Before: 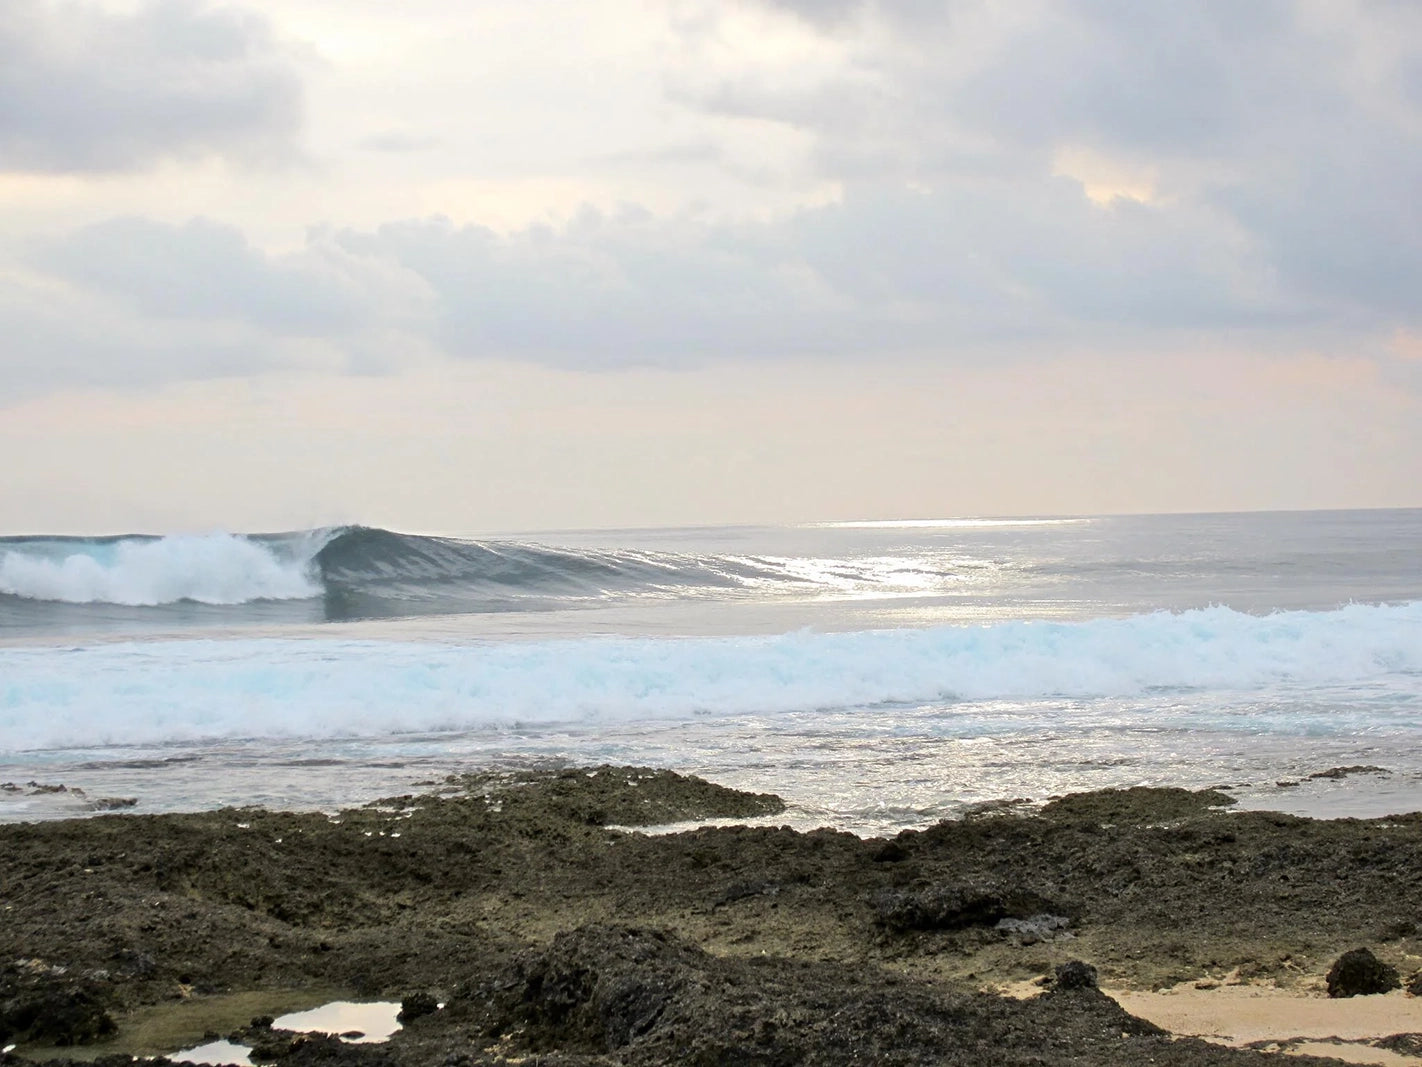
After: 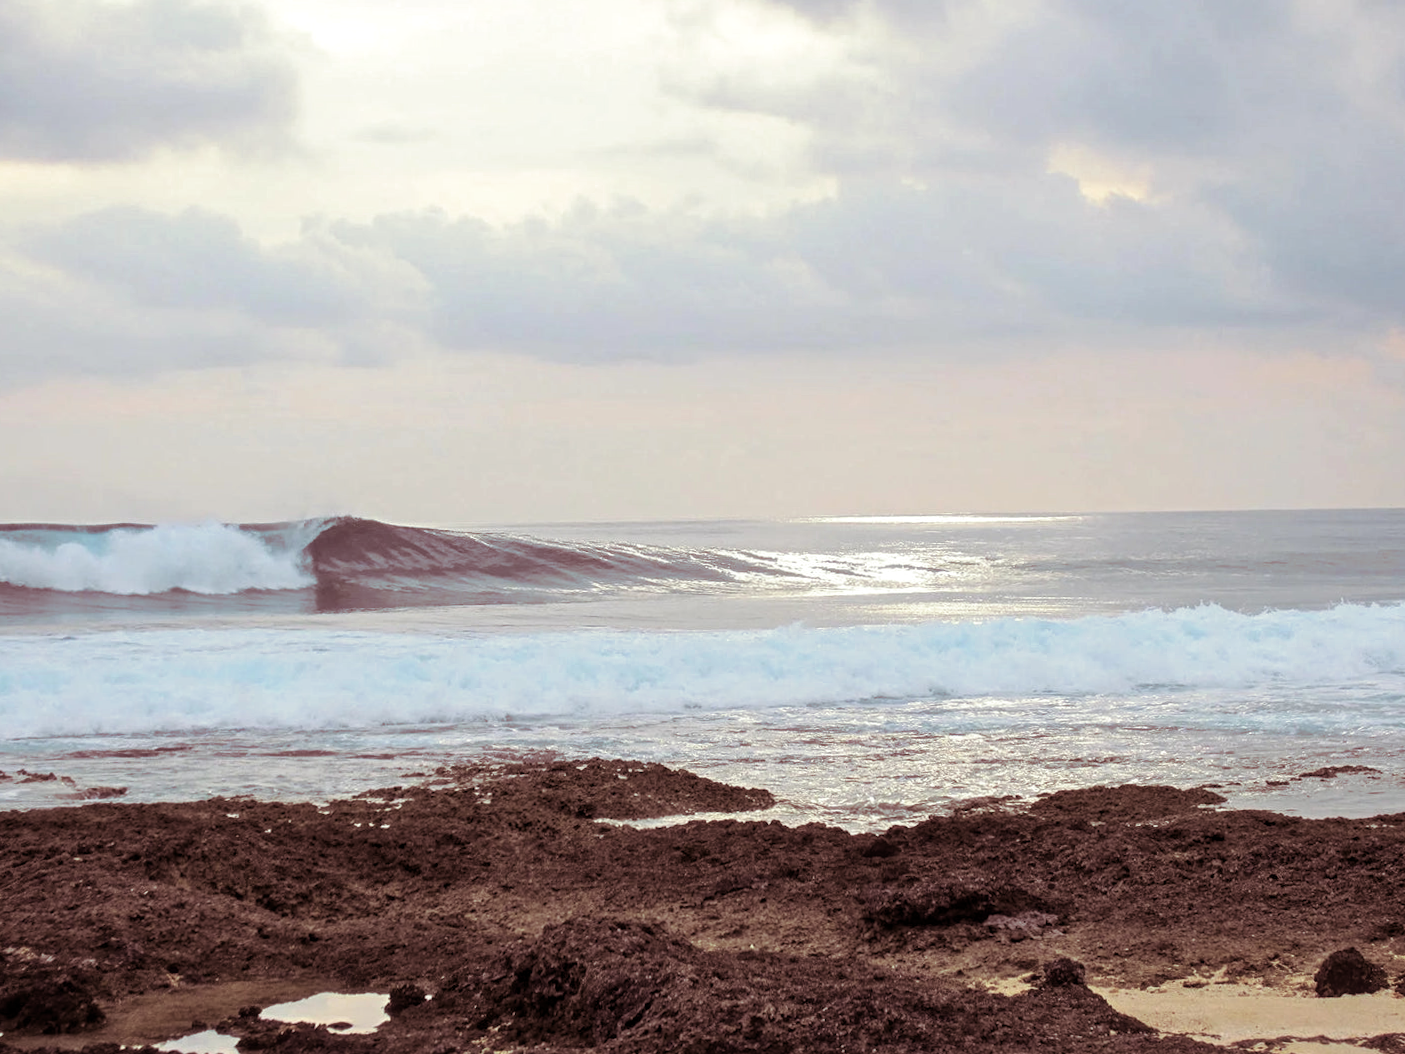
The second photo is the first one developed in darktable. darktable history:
crop and rotate: angle -0.5°
contrast equalizer: octaves 7, y [[0.6 ×6], [0.55 ×6], [0 ×6], [0 ×6], [0 ×6]], mix -0.2
split-toning: on, module defaults
local contrast: highlights 55%, shadows 52%, detail 130%, midtone range 0.452
